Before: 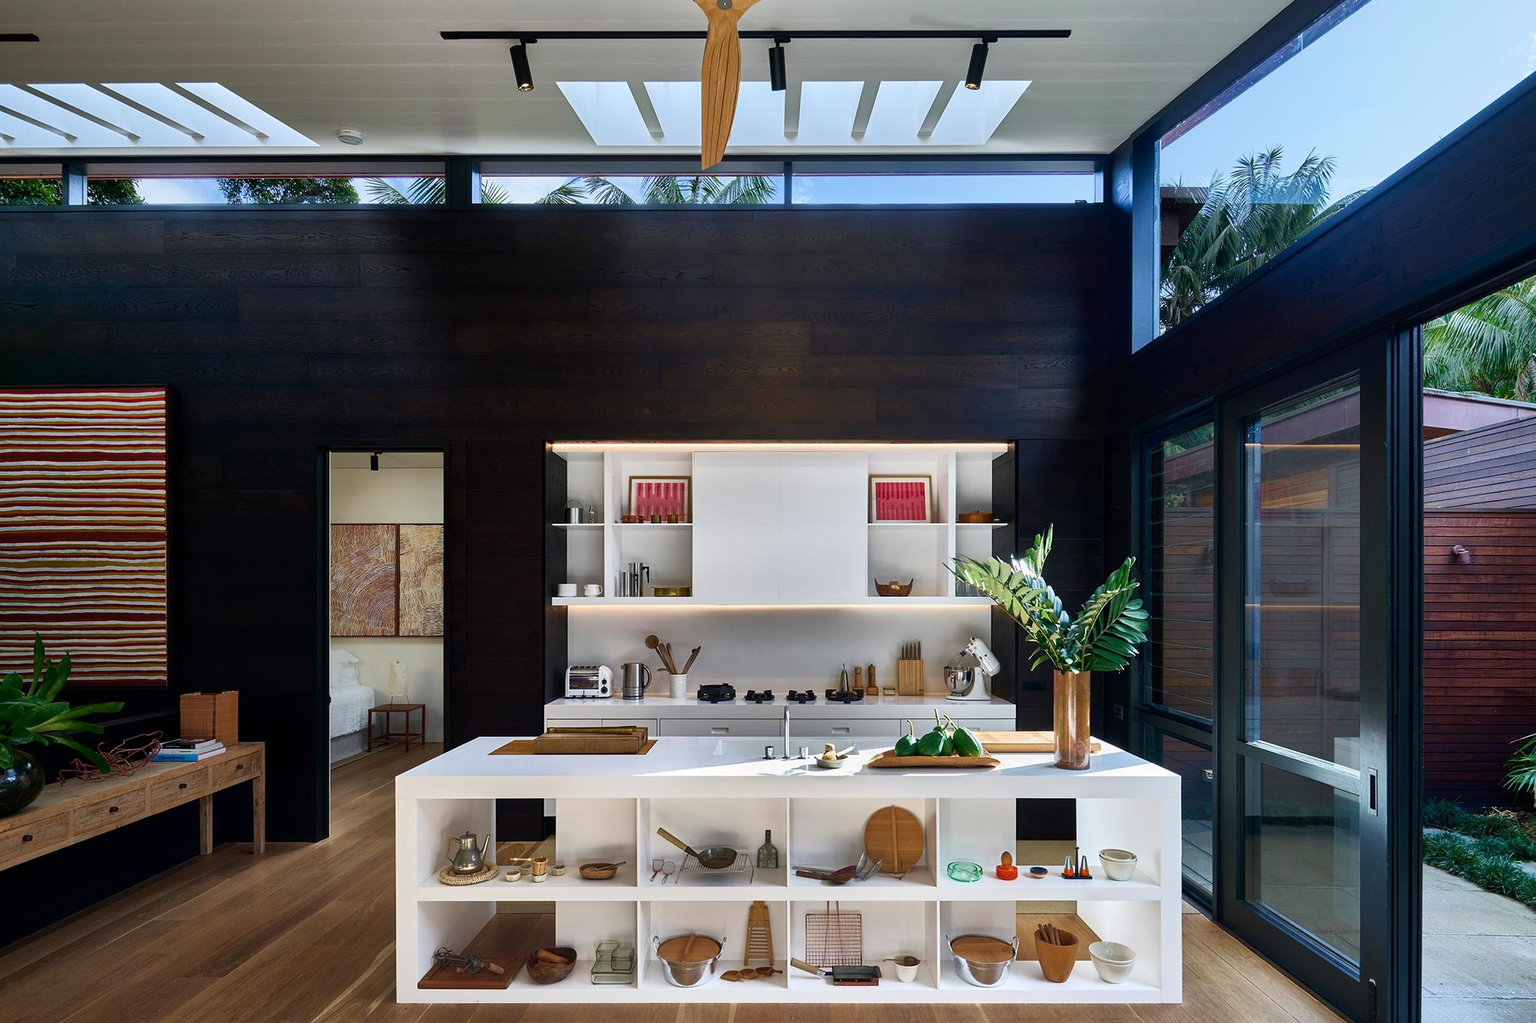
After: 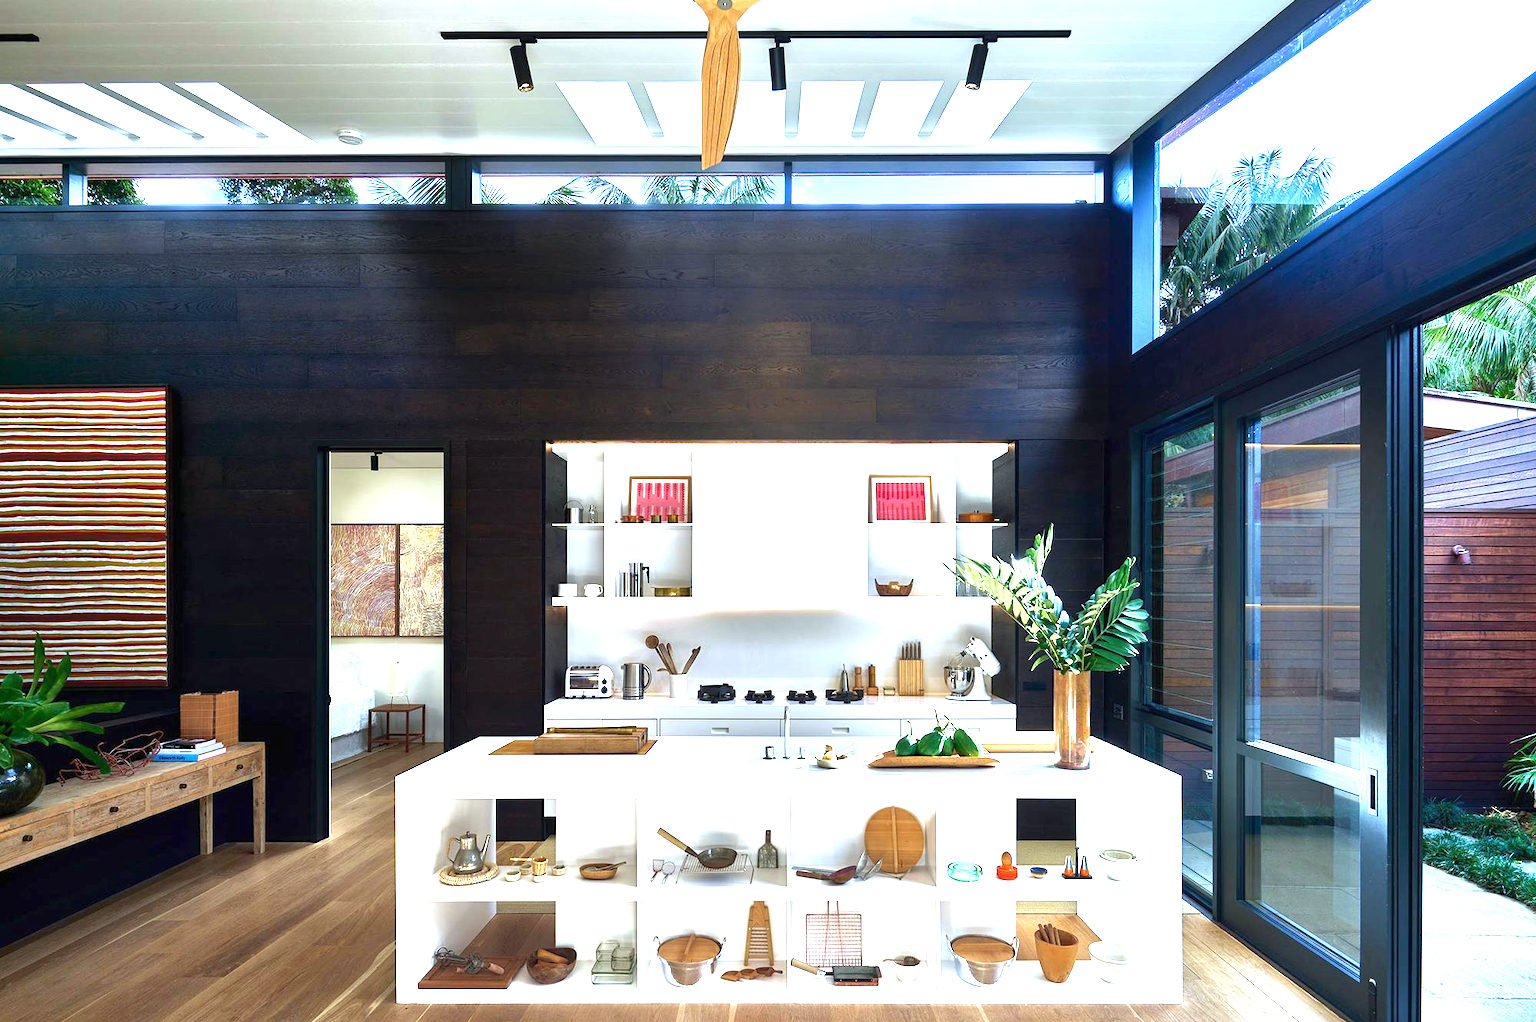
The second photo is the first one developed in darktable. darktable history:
white balance: red 0.925, blue 1.046
exposure: black level correction 0, exposure 1.675 EV, compensate exposure bias true, compensate highlight preservation false
